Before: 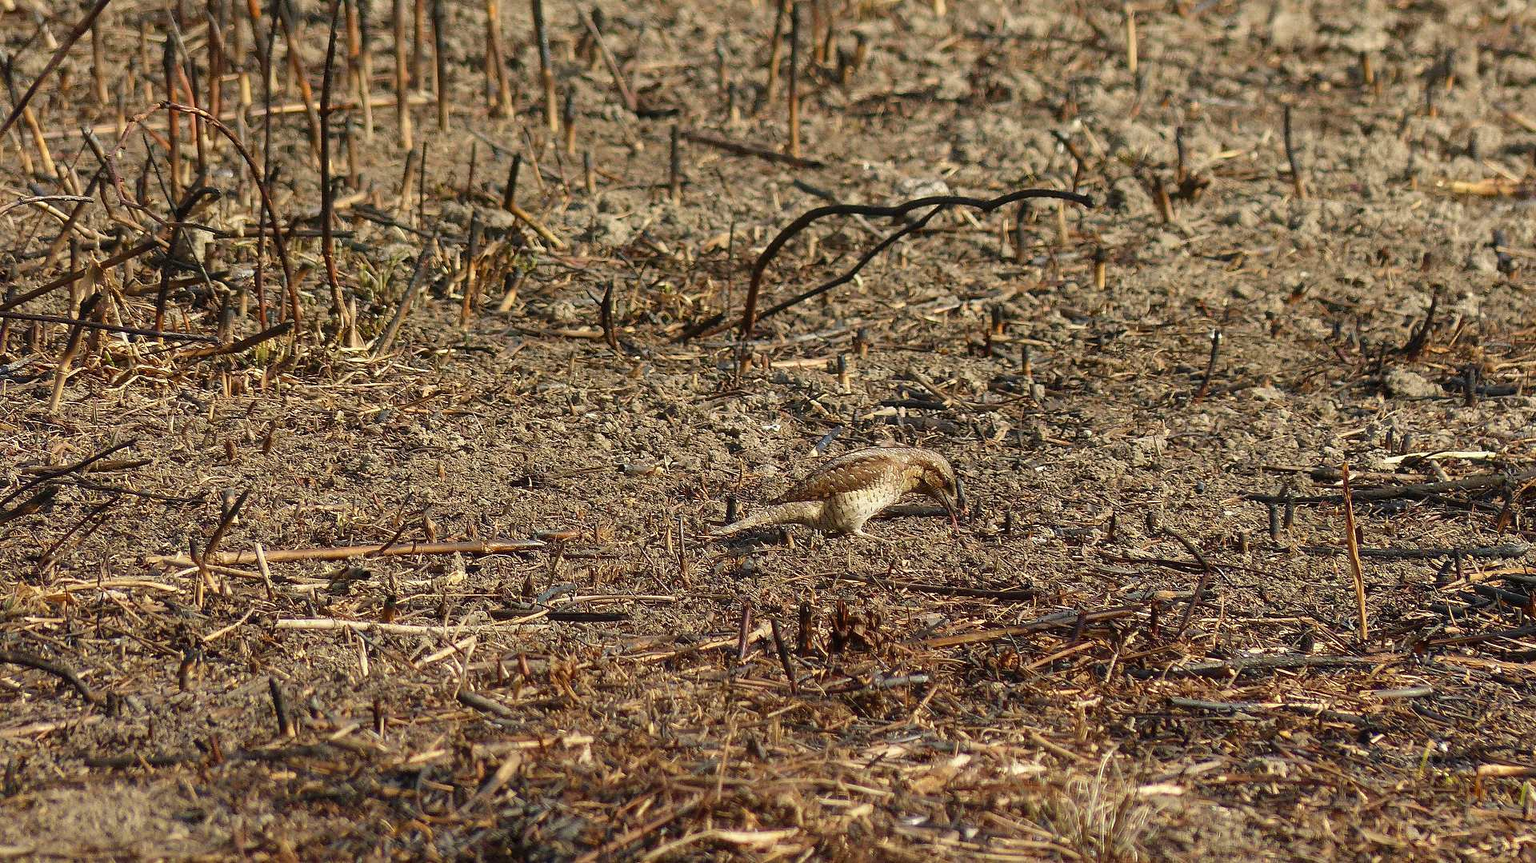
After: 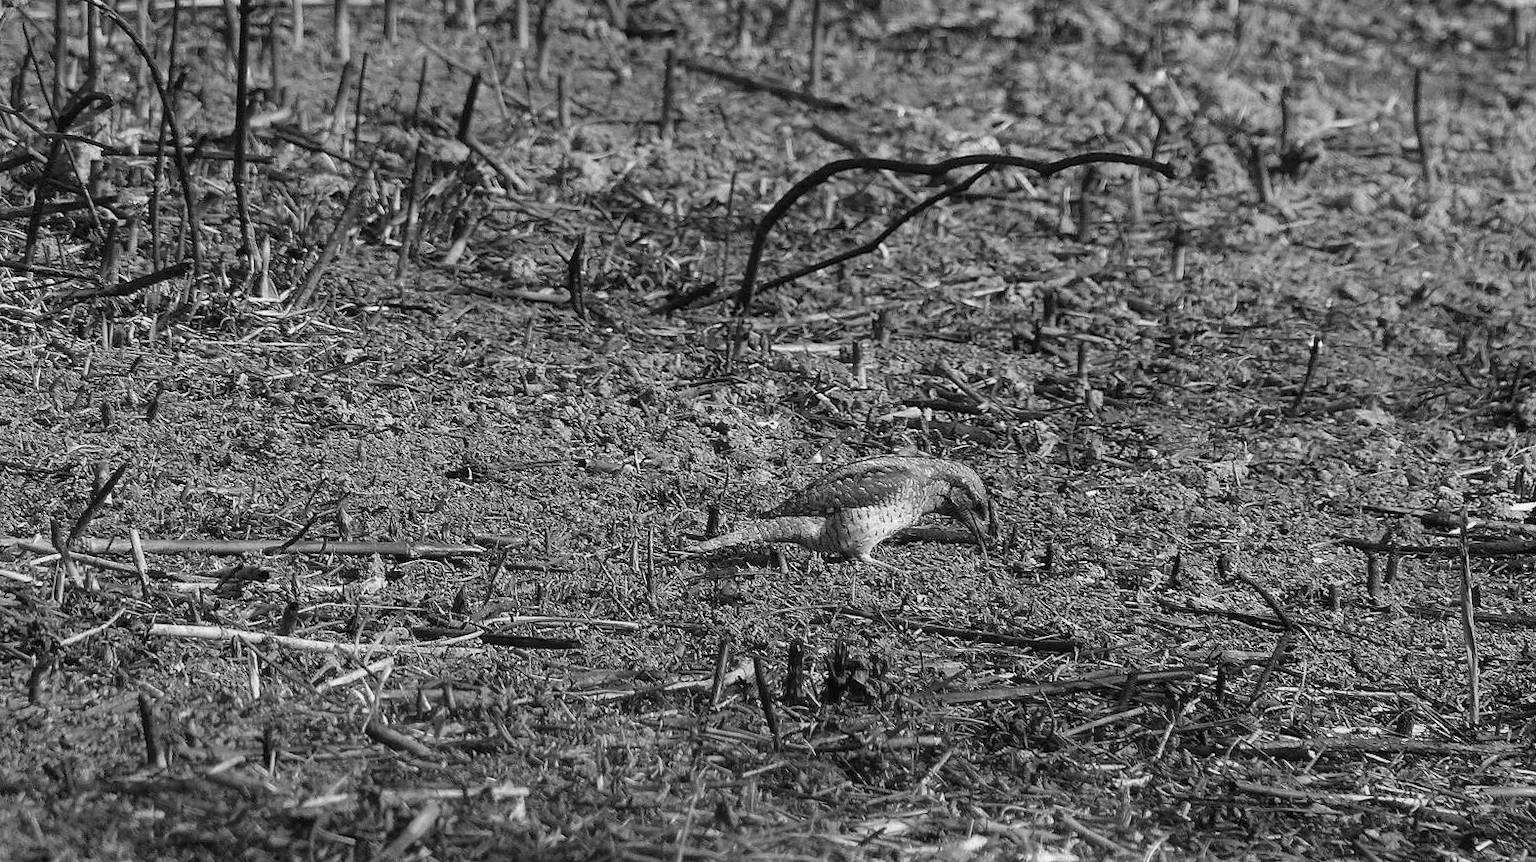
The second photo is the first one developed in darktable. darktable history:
crop and rotate: angle -3.27°, left 5.211%, top 5.211%, right 4.607%, bottom 4.607%
color calibration: output gray [0.25, 0.35, 0.4, 0], x 0.383, y 0.372, temperature 3905.17 K
